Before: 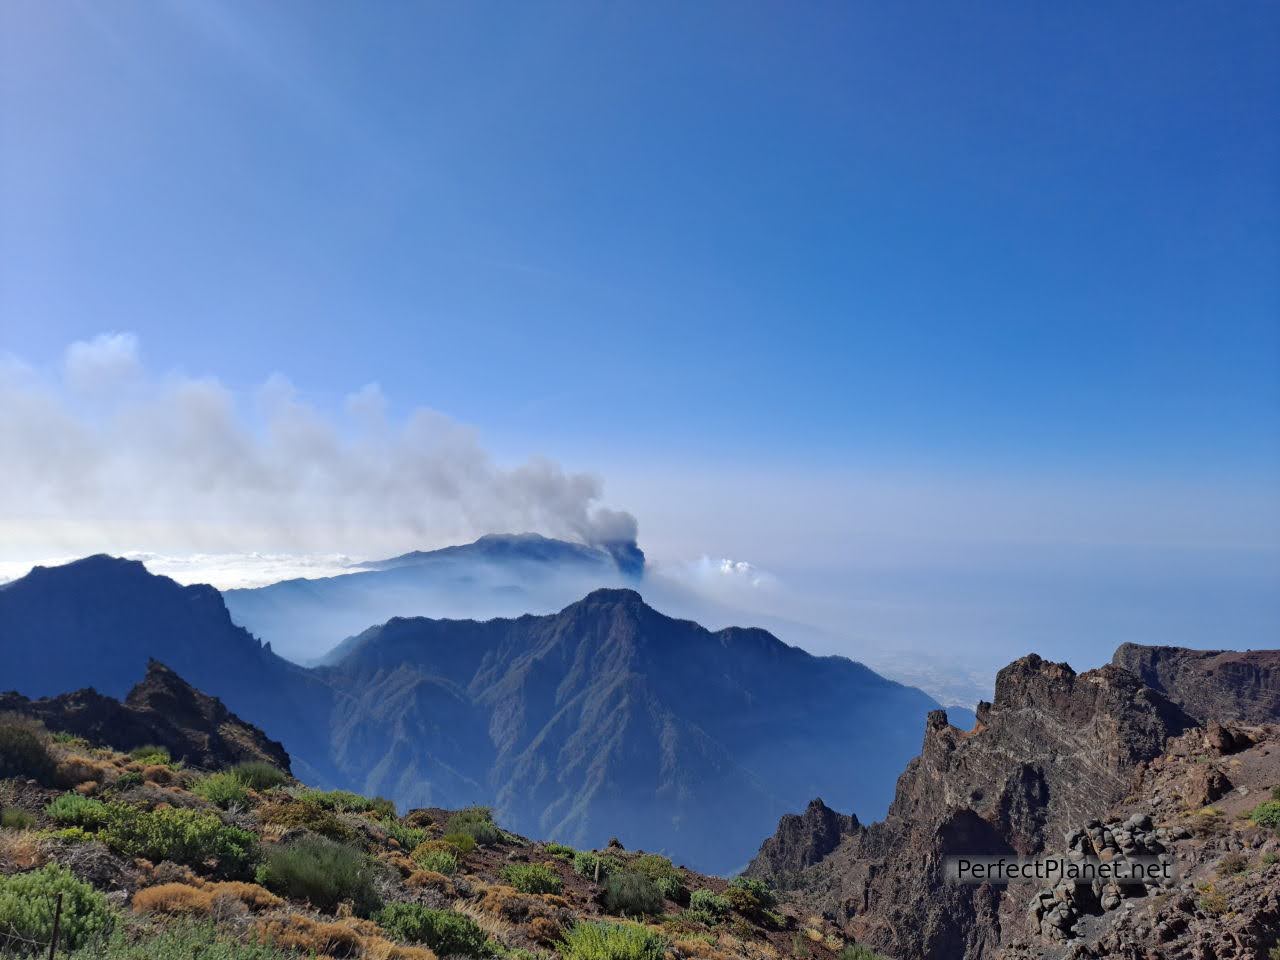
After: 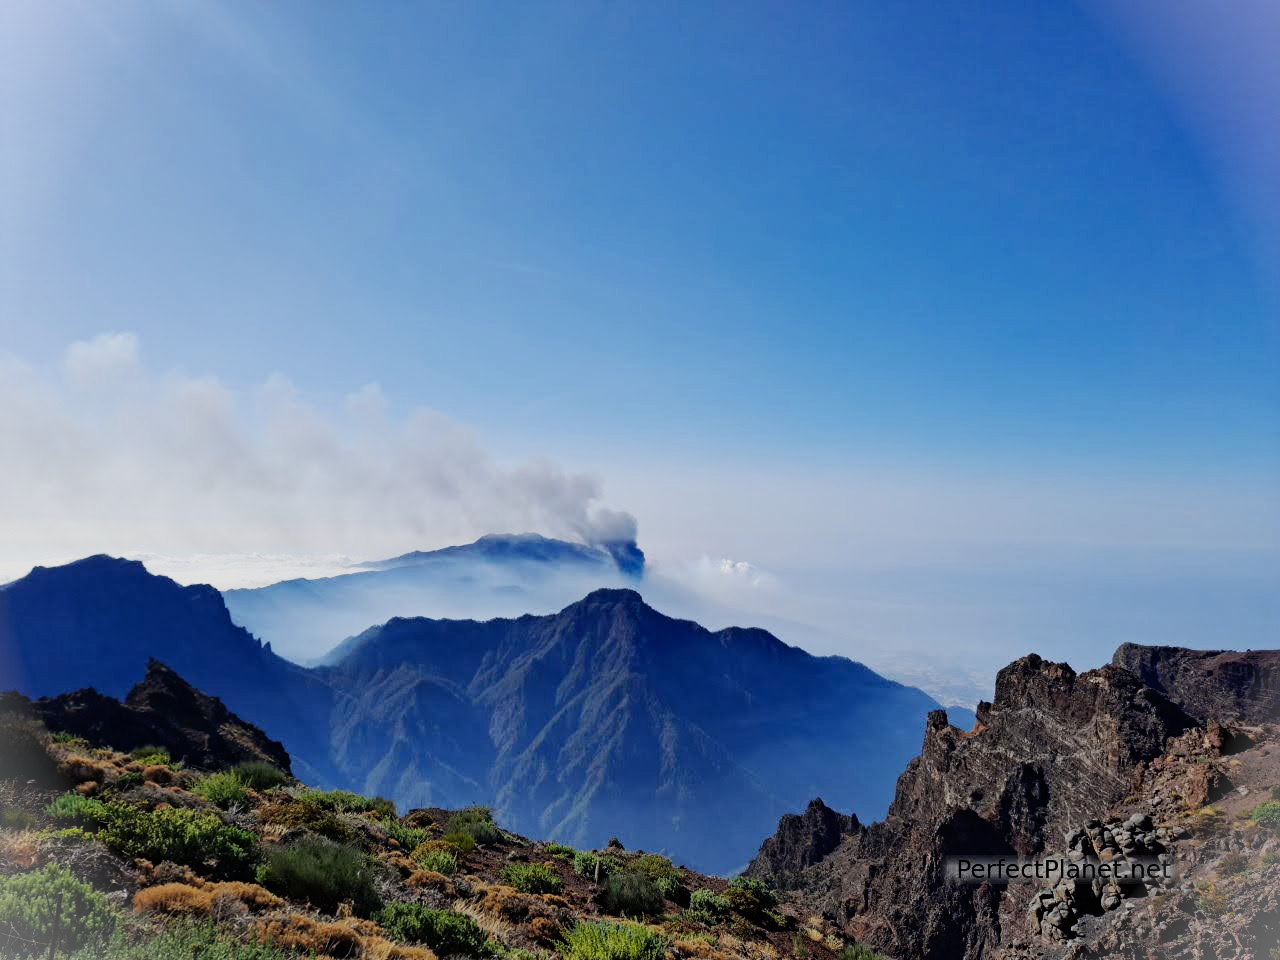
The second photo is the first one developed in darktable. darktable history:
sigmoid: contrast 1.7, skew -0.2, preserve hue 0%, red attenuation 0.1, red rotation 0.035, green attenuation 0.1, green rotation -0.017, blue attenuation 0.15, blue rotation -0.052, base primaries Rec2020
vignetting: fall-off start 100%, brightness 0.3, saturation 0
